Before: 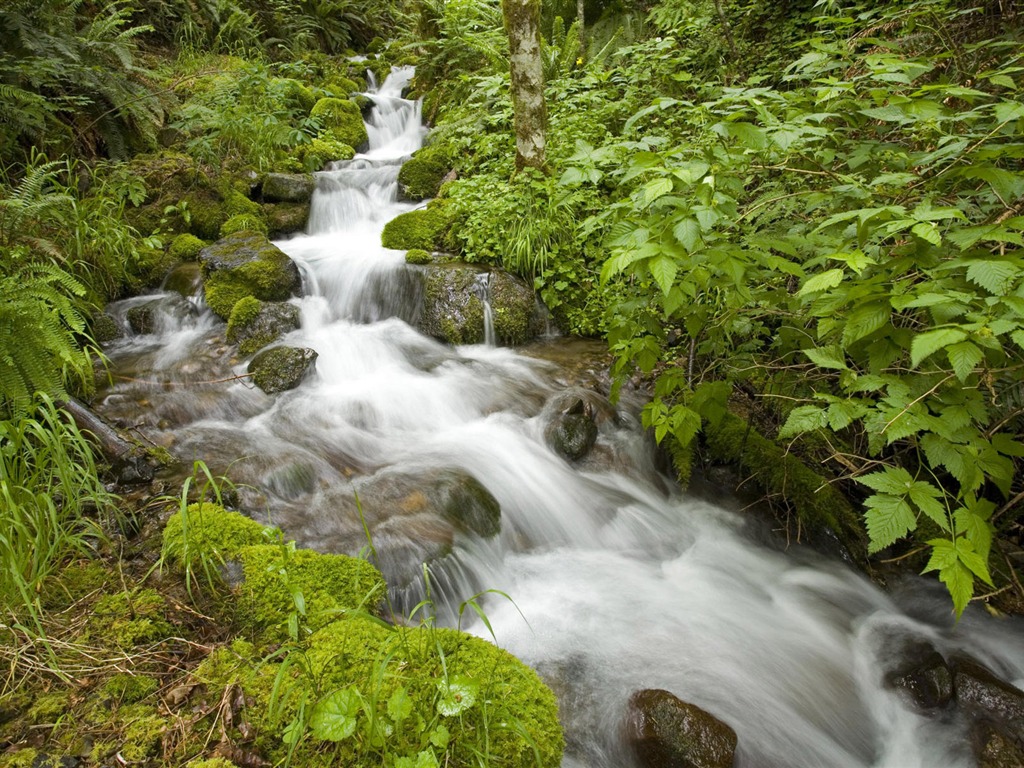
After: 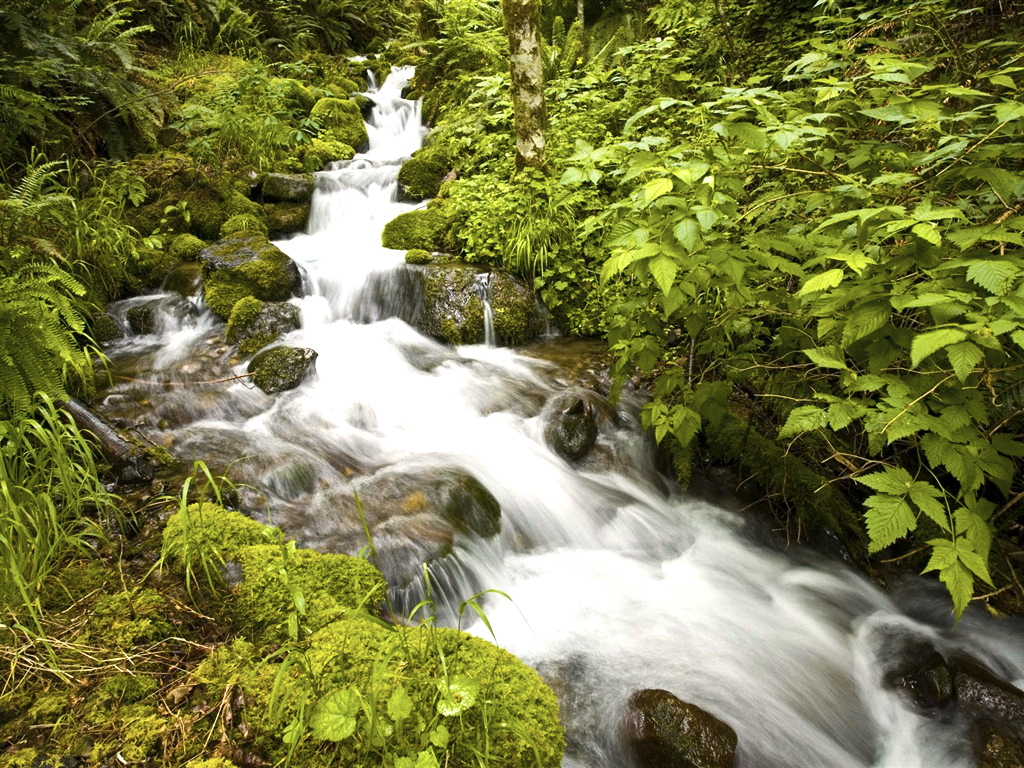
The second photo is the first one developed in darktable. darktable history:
contrast brightness saturation: contrast 0.104, saturation -0.351
color balance rgb: highlights gain › luminance 6.96%, highlights gain › chroma 0.97%, highlights gain › hue 48.68°, perceptual saturation grading › global saturation 19.853%, perceptual brilliance grading › highlights 16.299%, perceptual brilliance grading › mid-tones 5.925%, perceptual brilliance grading › shadows -14.728%, global vibrance 59.571%
